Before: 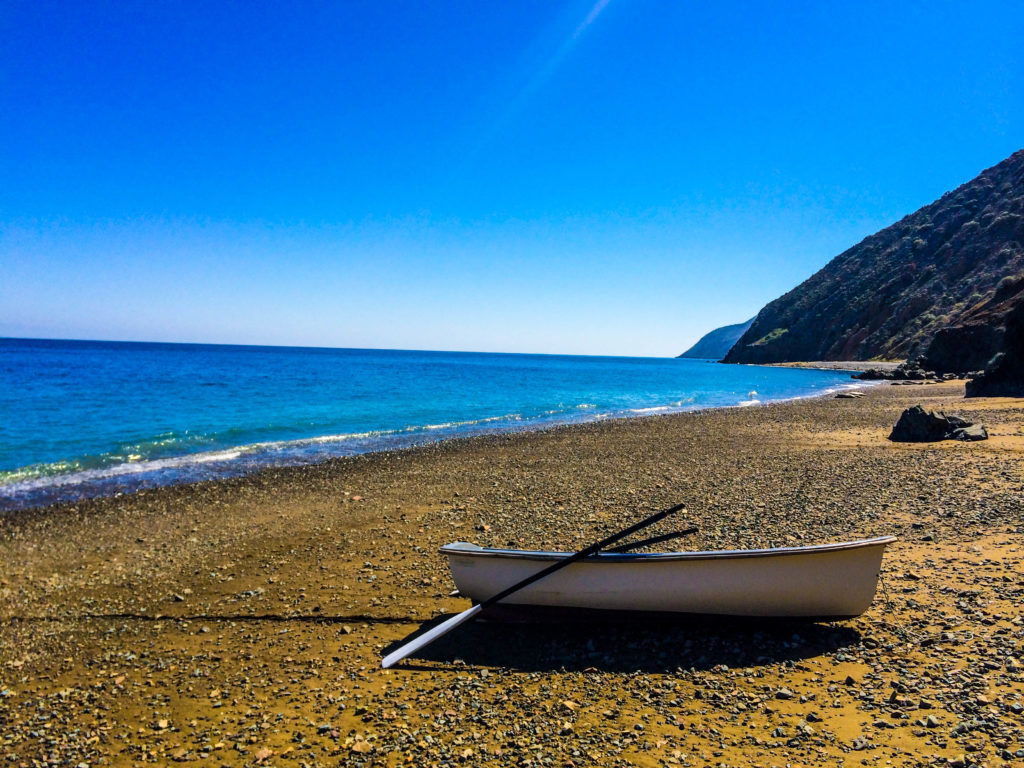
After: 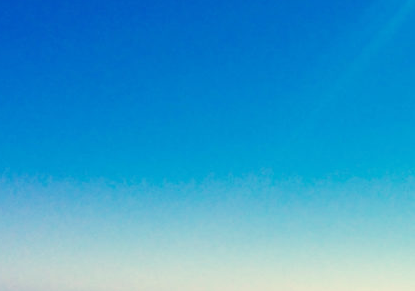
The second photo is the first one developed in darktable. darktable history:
crop: left 15.452%, top 5.459%, right 43.956%, bottom 56.62%
white balance: red 1.123, blue 0.83
